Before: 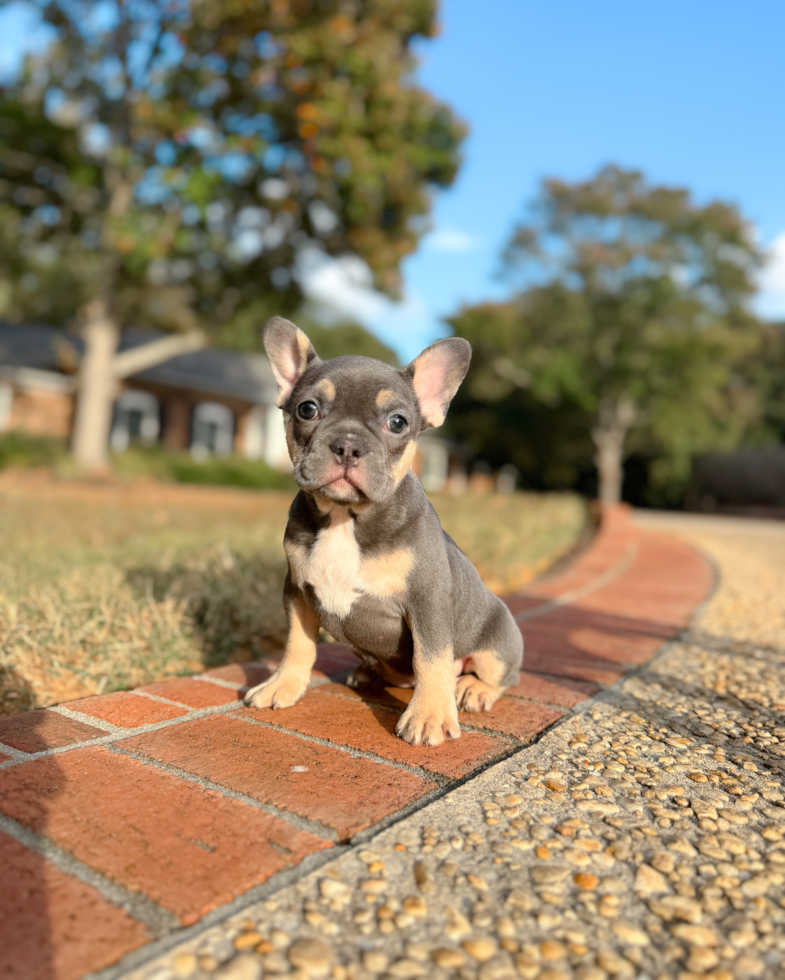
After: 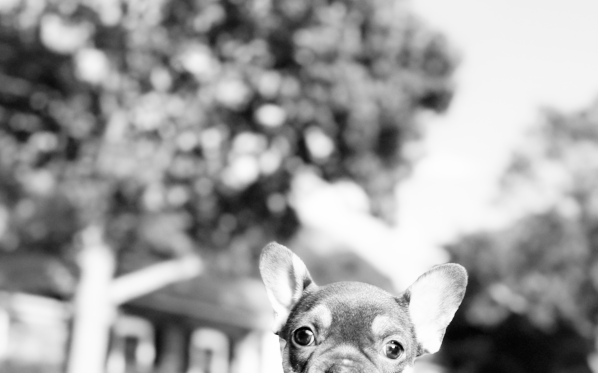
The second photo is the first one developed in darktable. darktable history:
monochrome: a 16.01, b -2.65, highlights 0.52
base curve: curves: ch0 [(0, 0) (0.007, 0.004) (0.027, 0.03) (0.046, 0.07) (0.207, 0.54) (0.442, 0.872) (0.673, 0.972) (1, 1)], preserve colors none
color balance rgb: perceptual saturation grading › global saturation 25%, global vibrance 20%
crop: left 0.579%, top 7.627%, right 23.167%, bottom 54.275%
